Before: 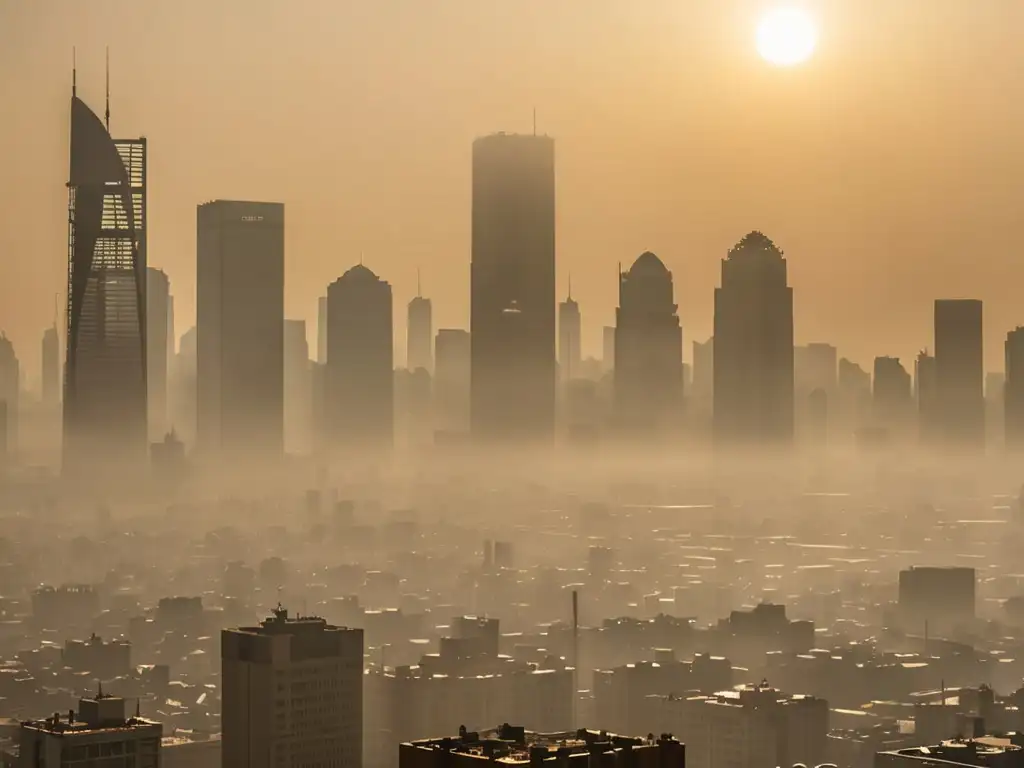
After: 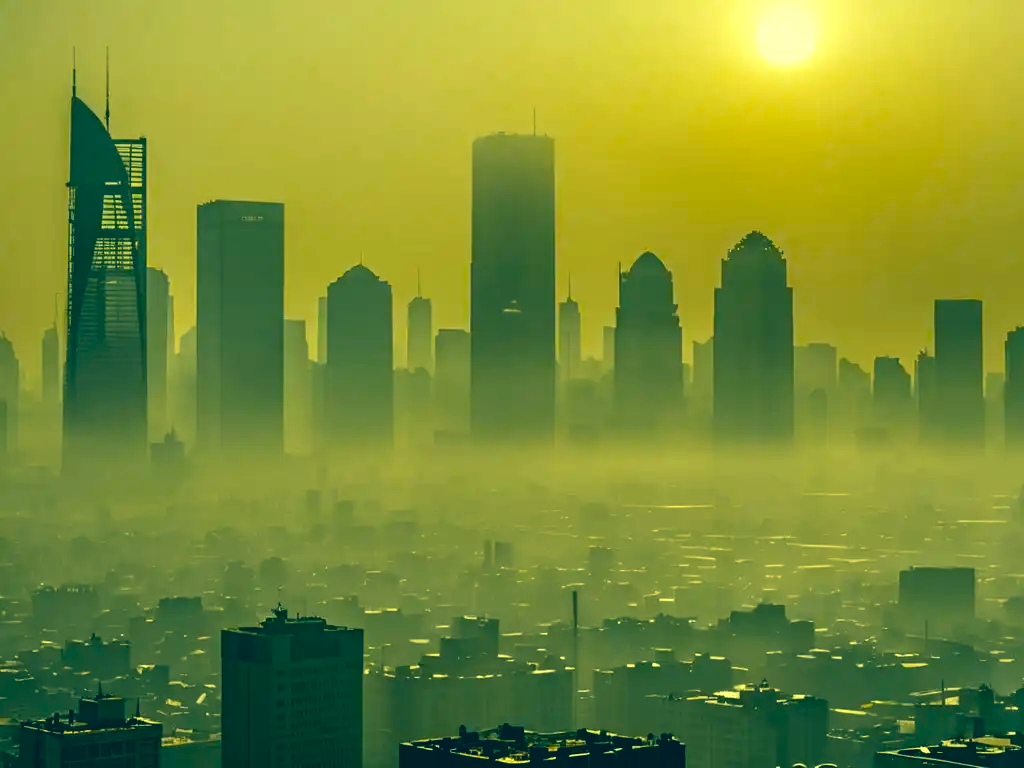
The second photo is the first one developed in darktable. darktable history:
color correction: highlights a* -15.82, highlights b* 39.58, shadows a* -40, shadows b* -26.2
color balance rgb: perceptual saturation grading › global saturation 19.465%, global vibrance 6.346%, contrast 13.125%, saturation formula JzAzBz (2021)
